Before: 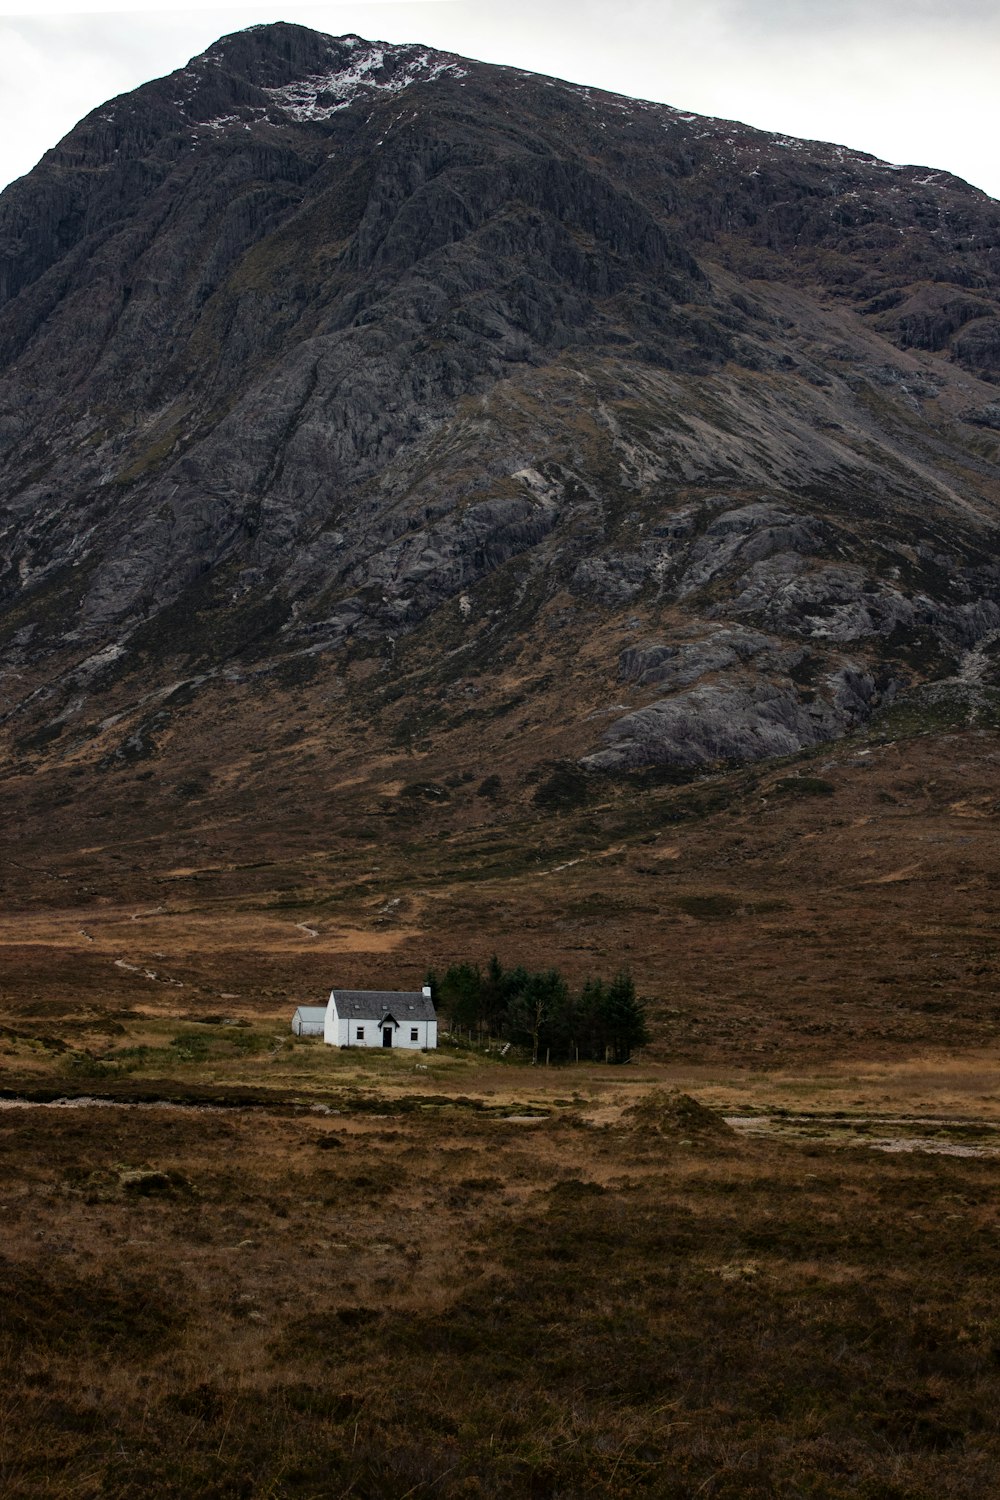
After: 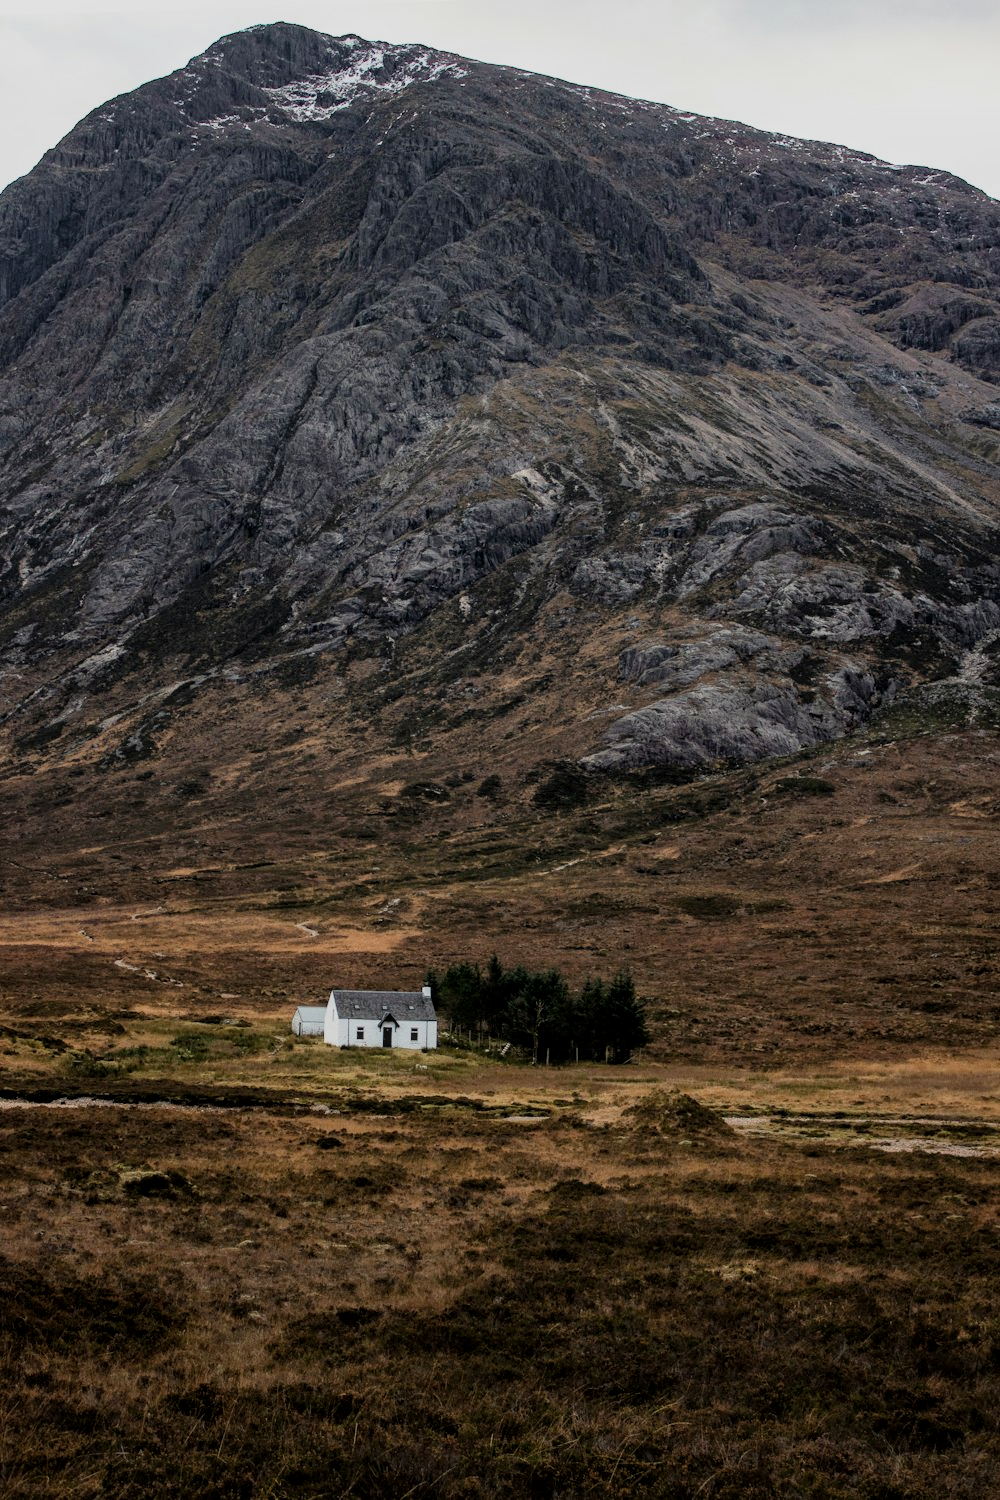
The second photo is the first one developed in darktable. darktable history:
local contrast: detail 113%
exposure: black level correction 0, exposure 0.695 EV, compensate highlight preservation false
filmic rgb: black relative exposure -7.65 EV, white relative exposure 4.56 EV, threshold 3 EV, hardness 3.61, enable highlight reconstruction true
